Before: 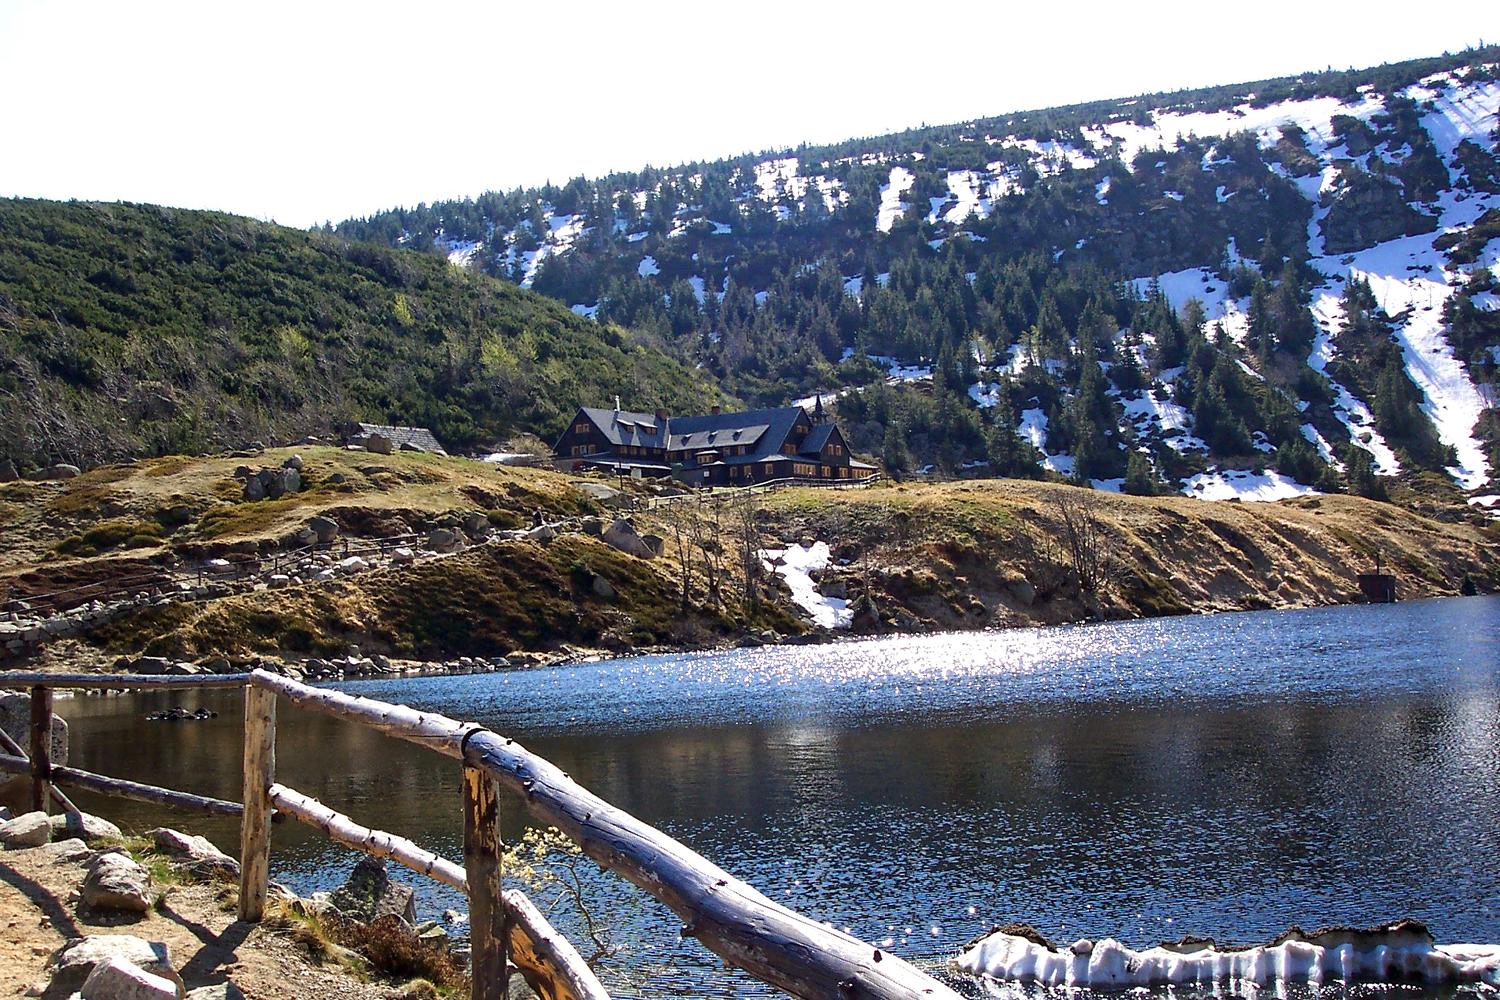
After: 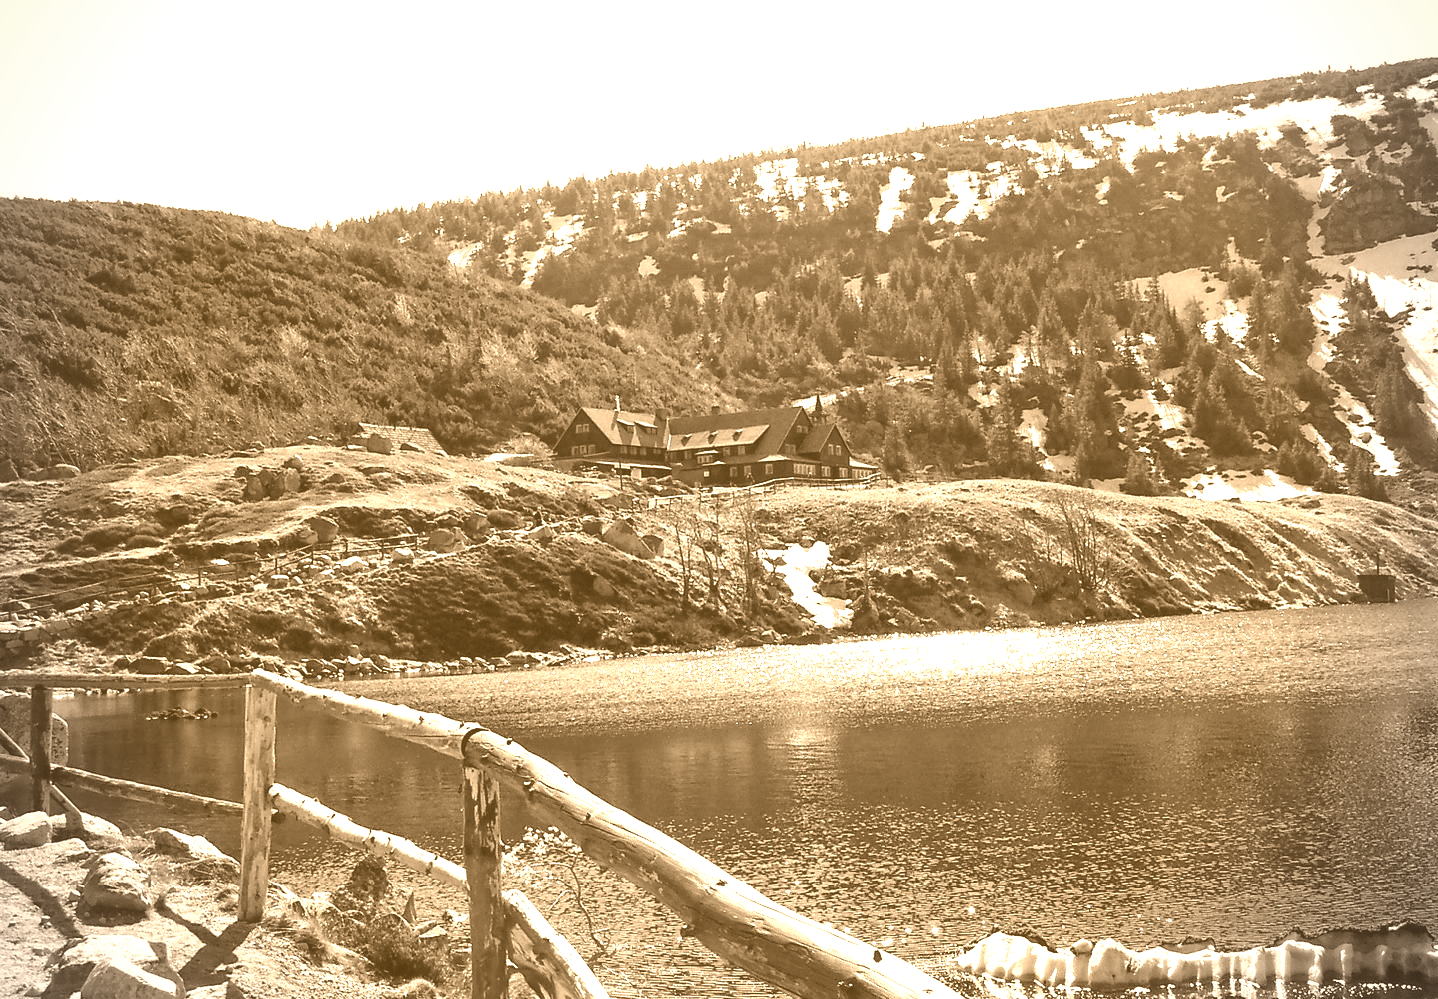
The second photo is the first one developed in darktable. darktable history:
vignetting: unbound false
crop: right 4.126%, bottom 0.031%
colorize: hue 28.8°, source mix 100%
